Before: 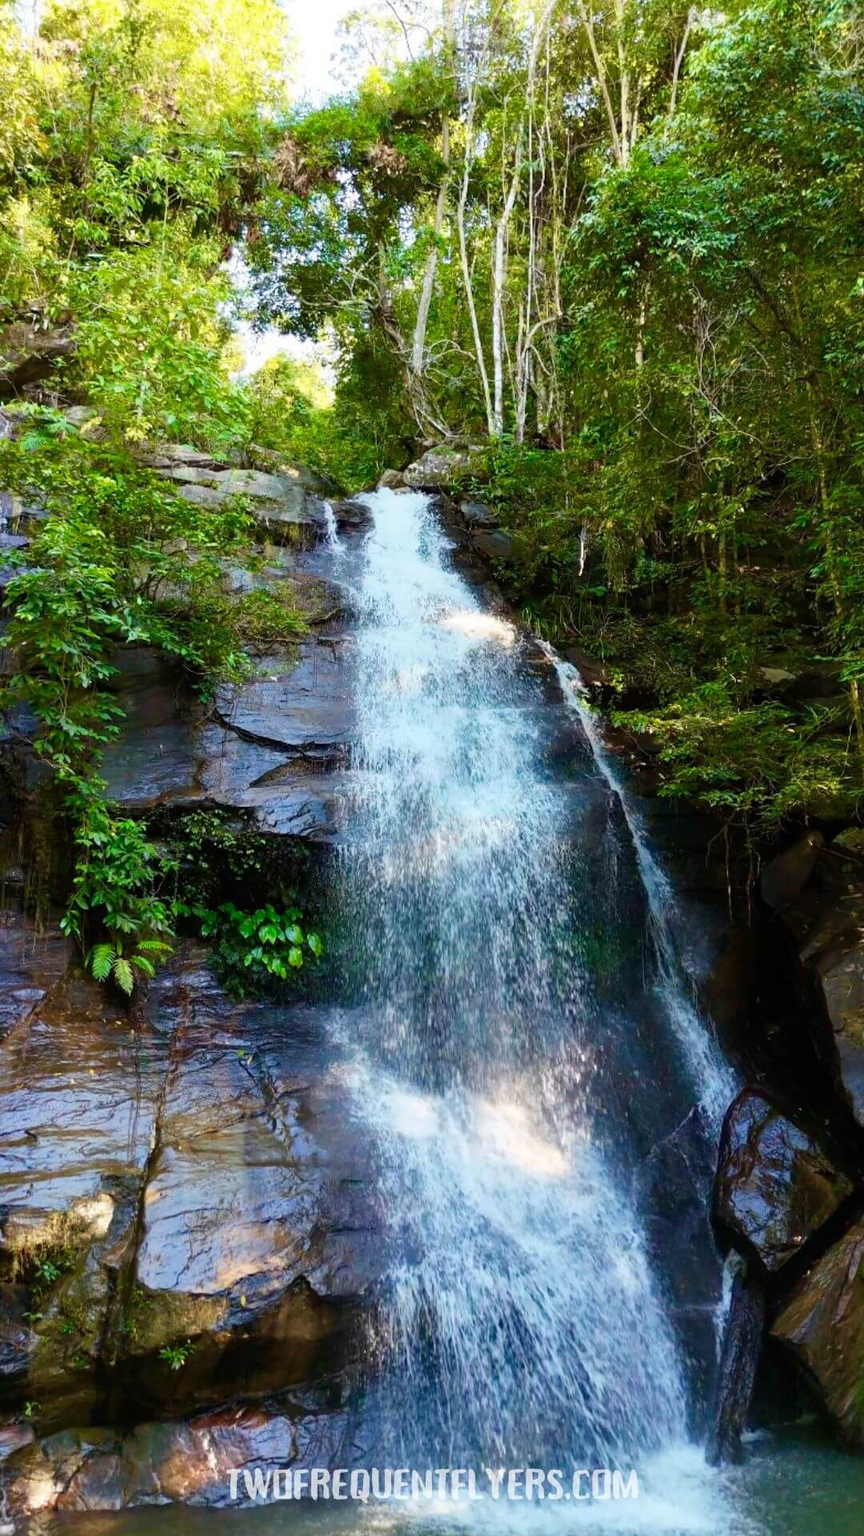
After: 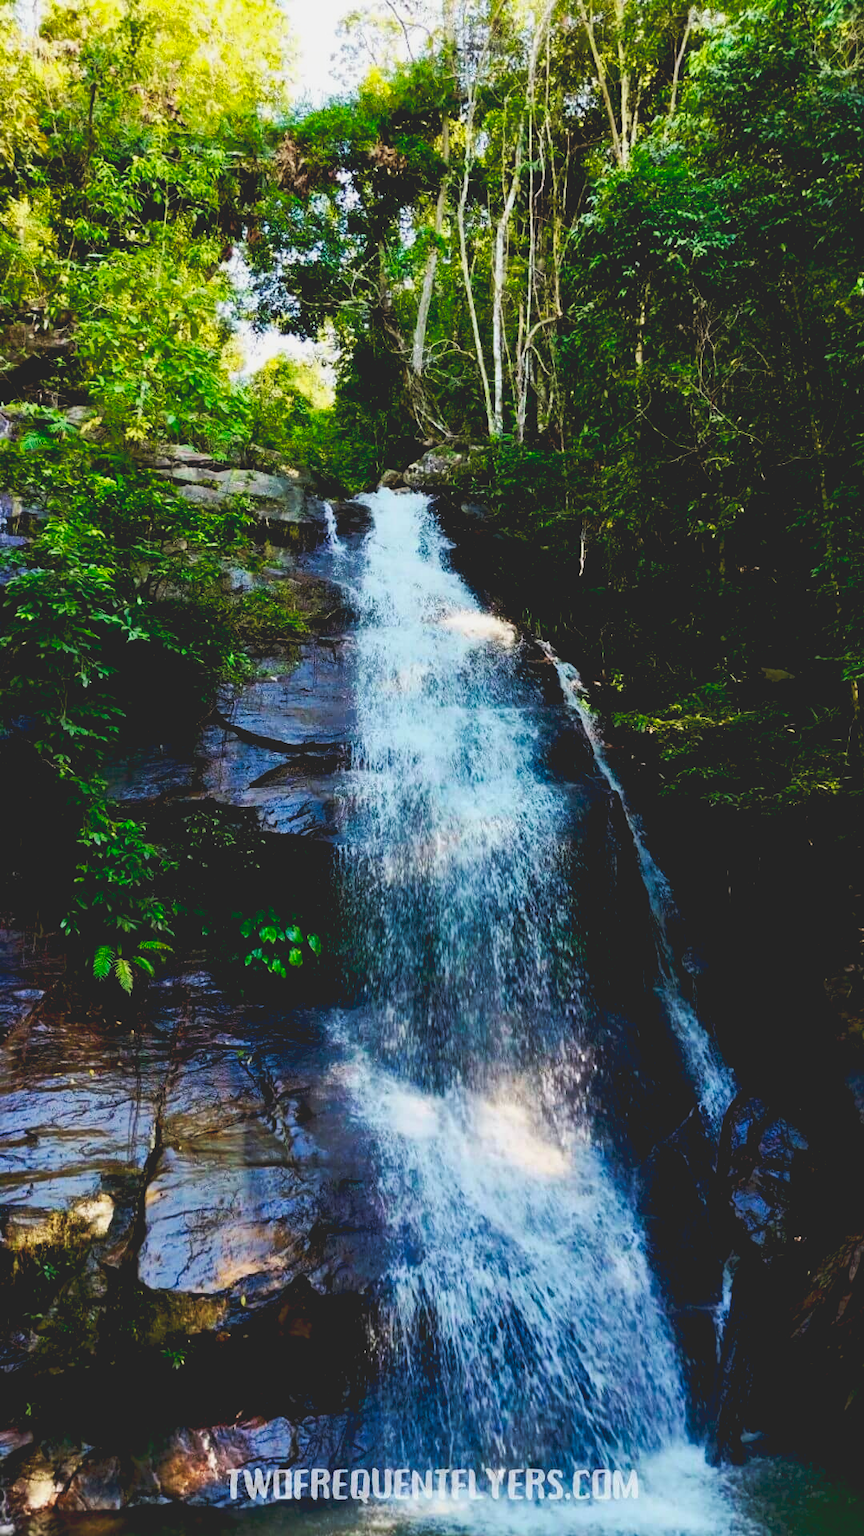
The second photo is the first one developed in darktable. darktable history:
tone curve: curves: ch0 [(0, 0.142) (0.384, 0.314) (0.752, 0.711) (0.991, 0.95)]; ch1 [(0.006, 0.129) (0.346, 0.384) (1, 1)]; ch2 [(0.003, 0.057) (0.261, 0.248) (1, 1)], preserve colors none
exposure: black level correction 0.057, compensate highlight preservation false
